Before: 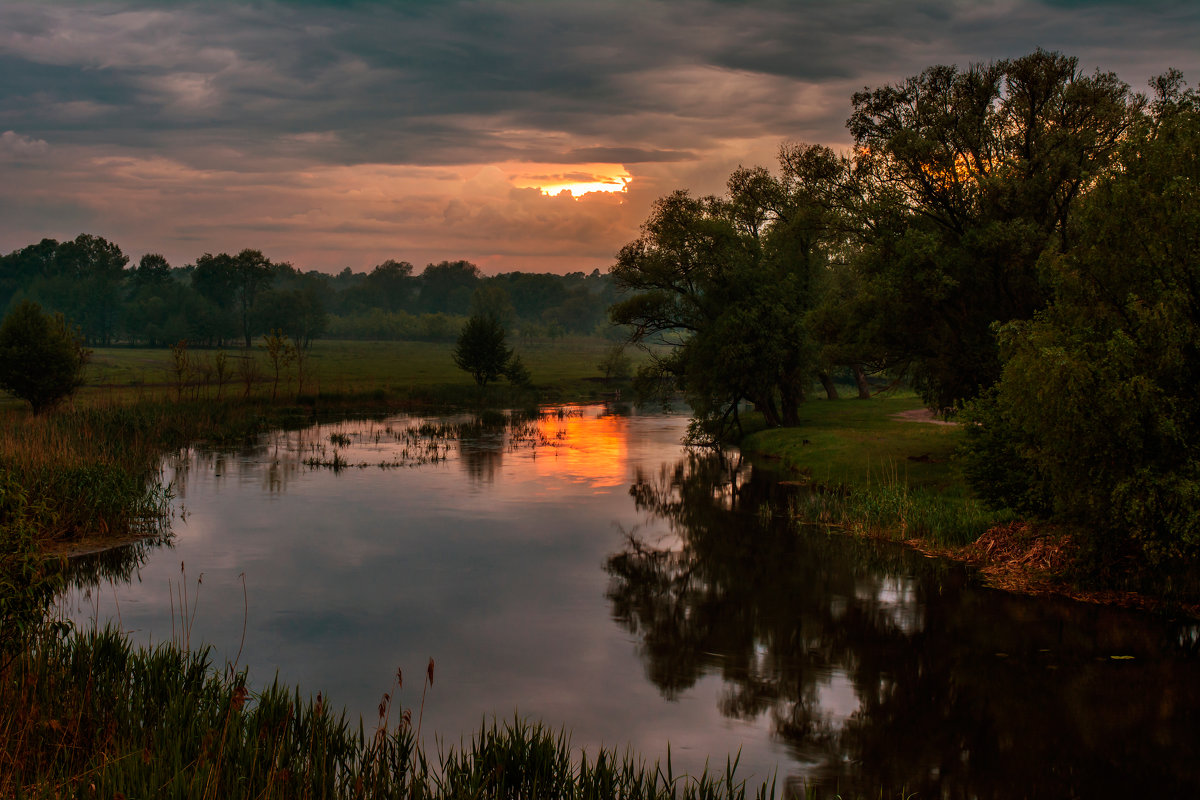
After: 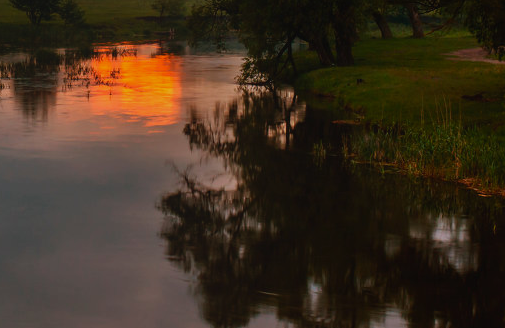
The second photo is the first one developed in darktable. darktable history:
local contrast: highlights 68%, shadows 68%, detail 82%, midtone range 0.325
crop: left 37.221%, top 45.169%, right 20.63%, bottom 13.777%
